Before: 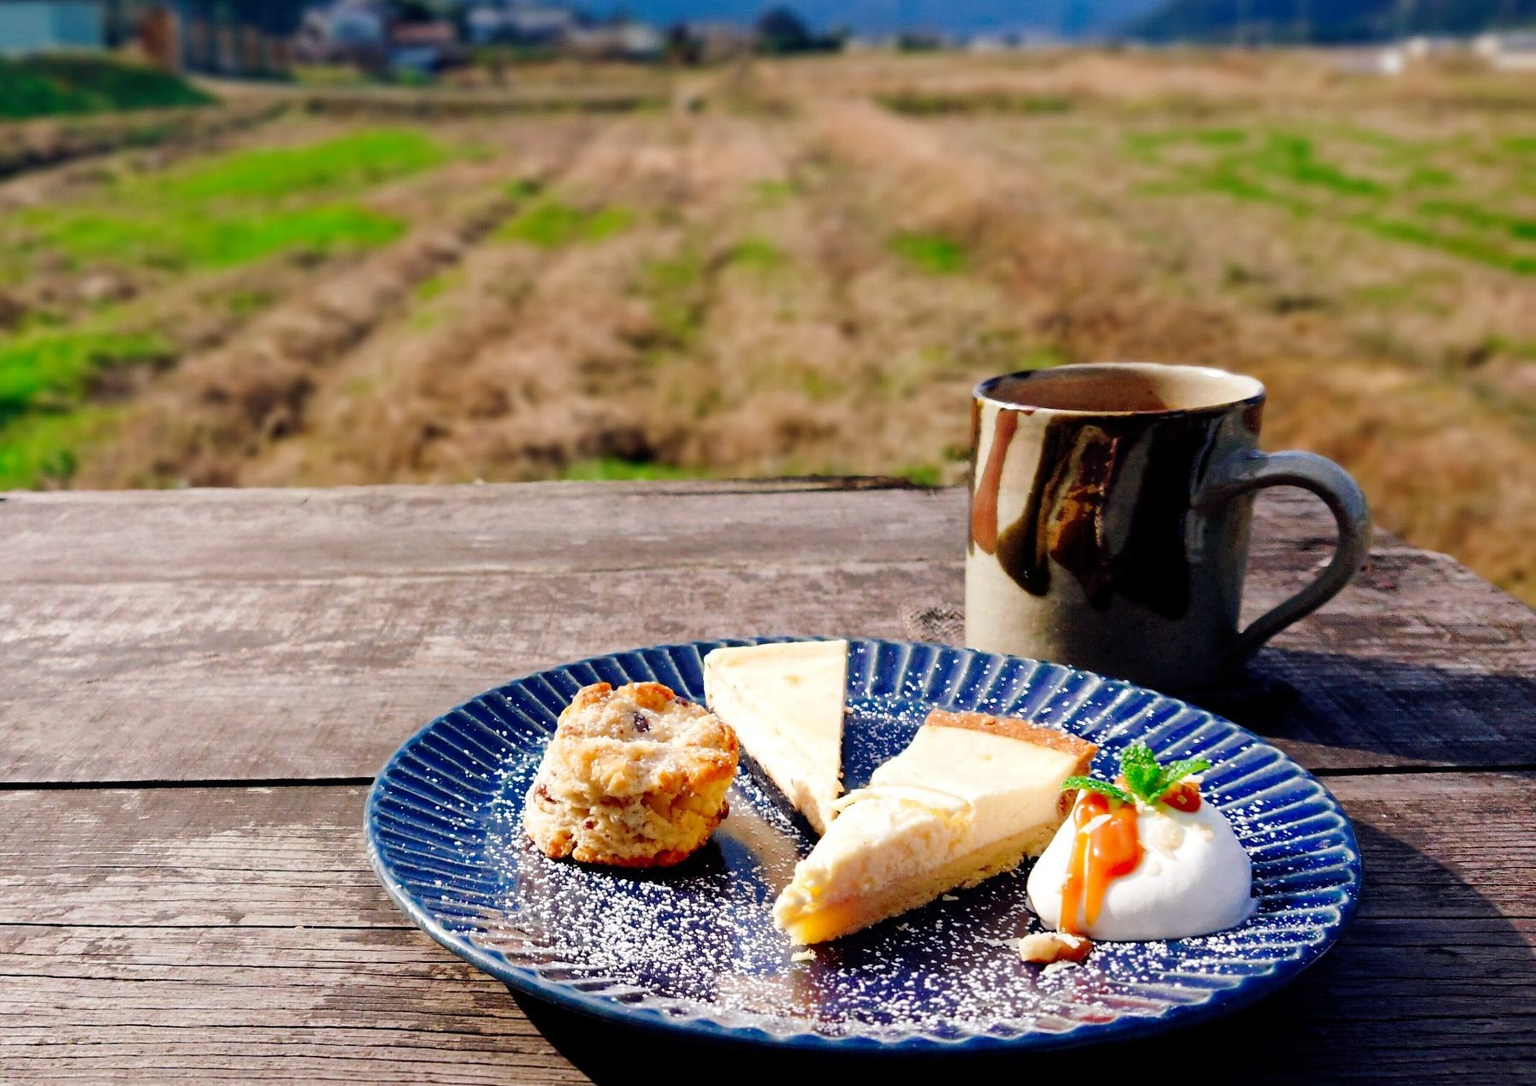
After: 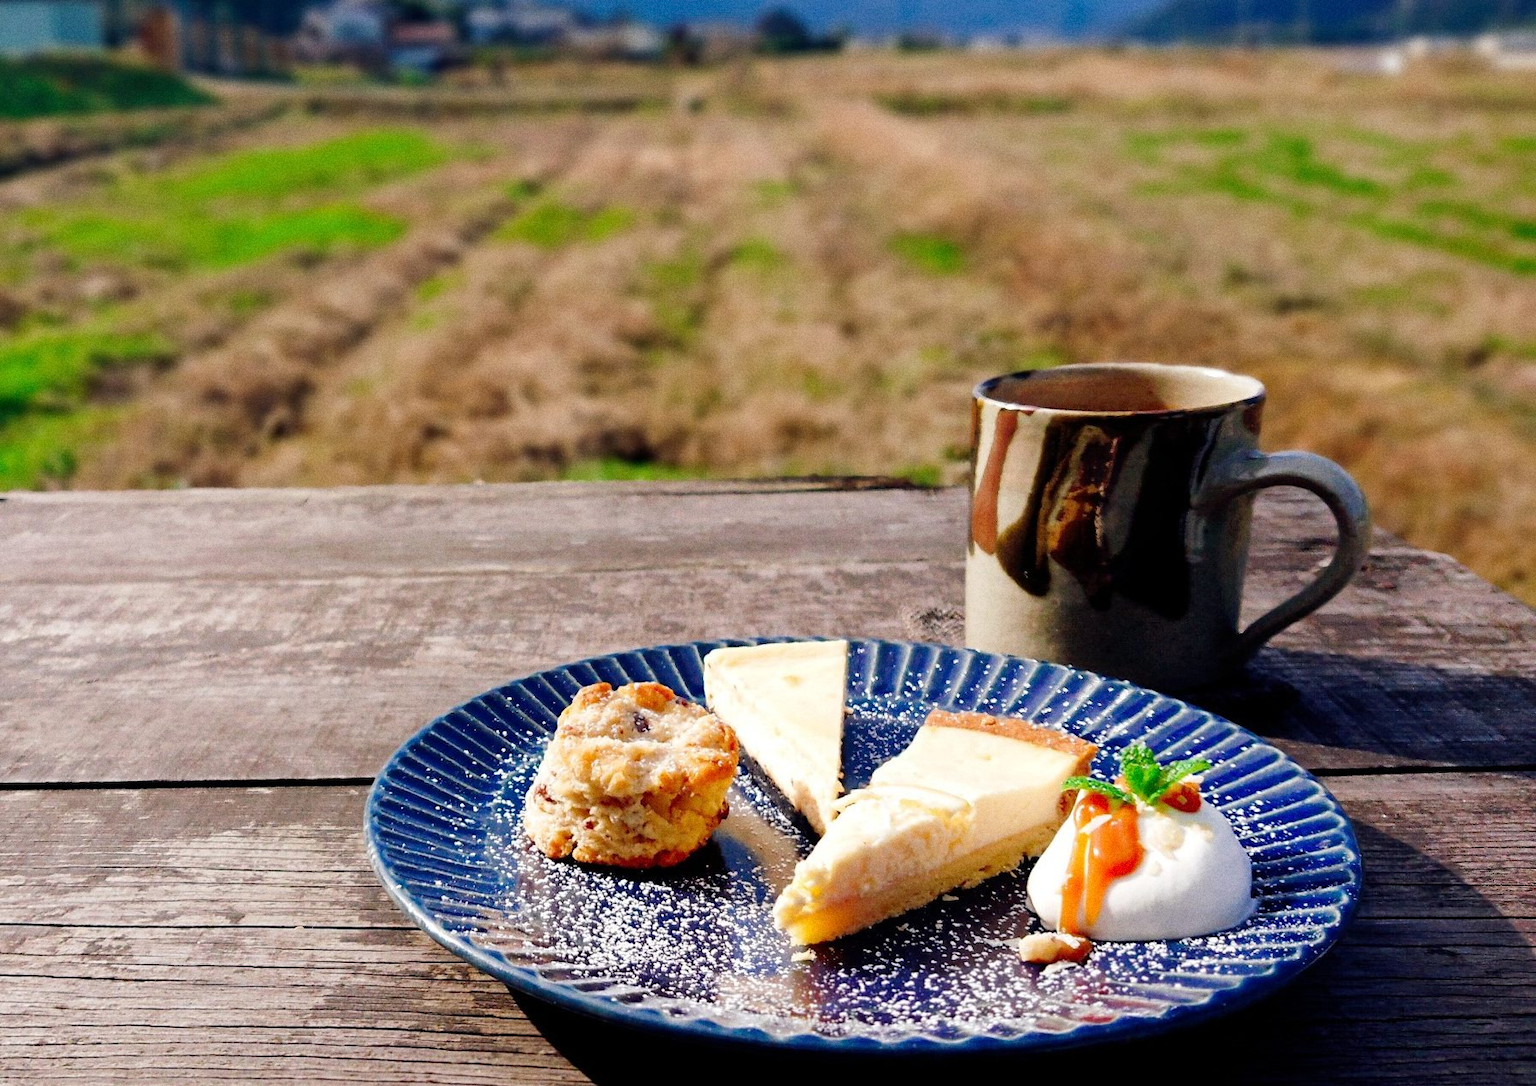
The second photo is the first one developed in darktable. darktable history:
grain: on, module defaults
color balance: mode lift, gamma, gain (sRGB)
